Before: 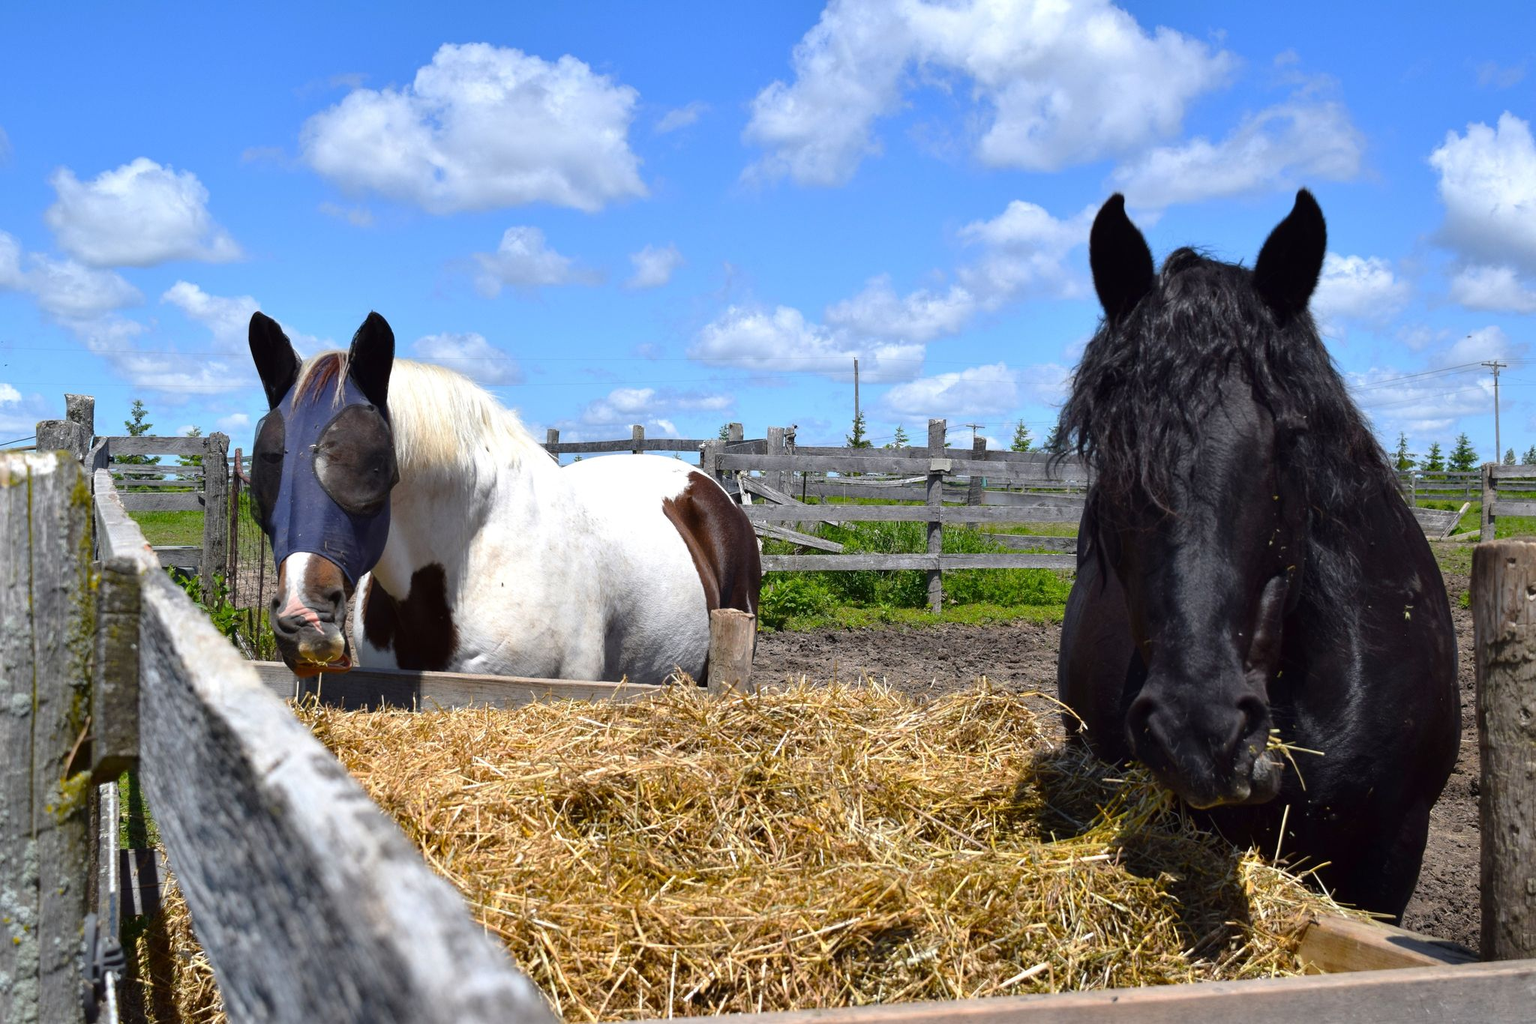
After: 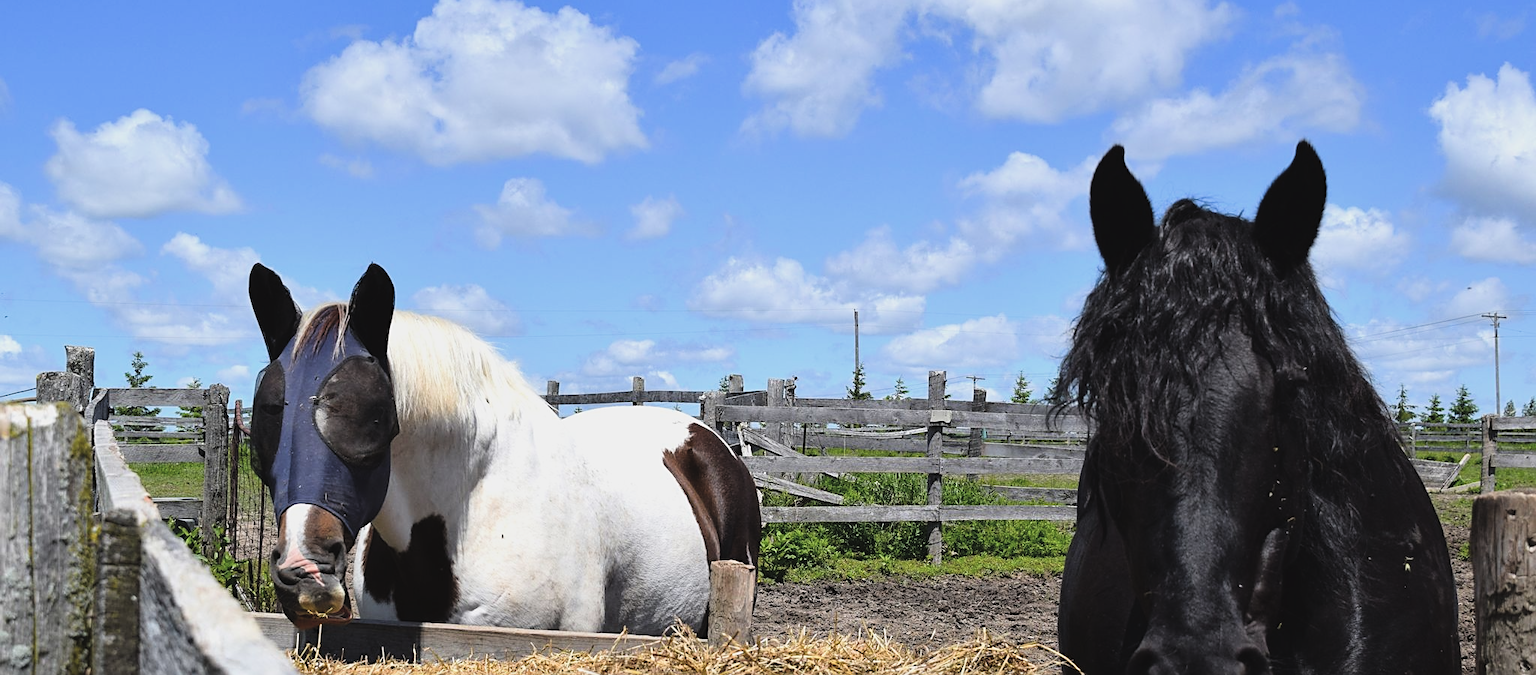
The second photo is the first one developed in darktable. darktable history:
crop and rotate: top 4.815%, bottom 29.222%
filmic rgb: black relative exposure -16 EV, white relative exposure 6.29 EV, hardness 5.07, contrast 1.354
sharpen: on, module defaults
shadows and highlights: radius 335.9, shadows 64.98, highlights 6, compress 87.31%, soften with gaussian
exposure: black level correction -0.022, exposure -0.034 EV, compensate highlight preservation false
